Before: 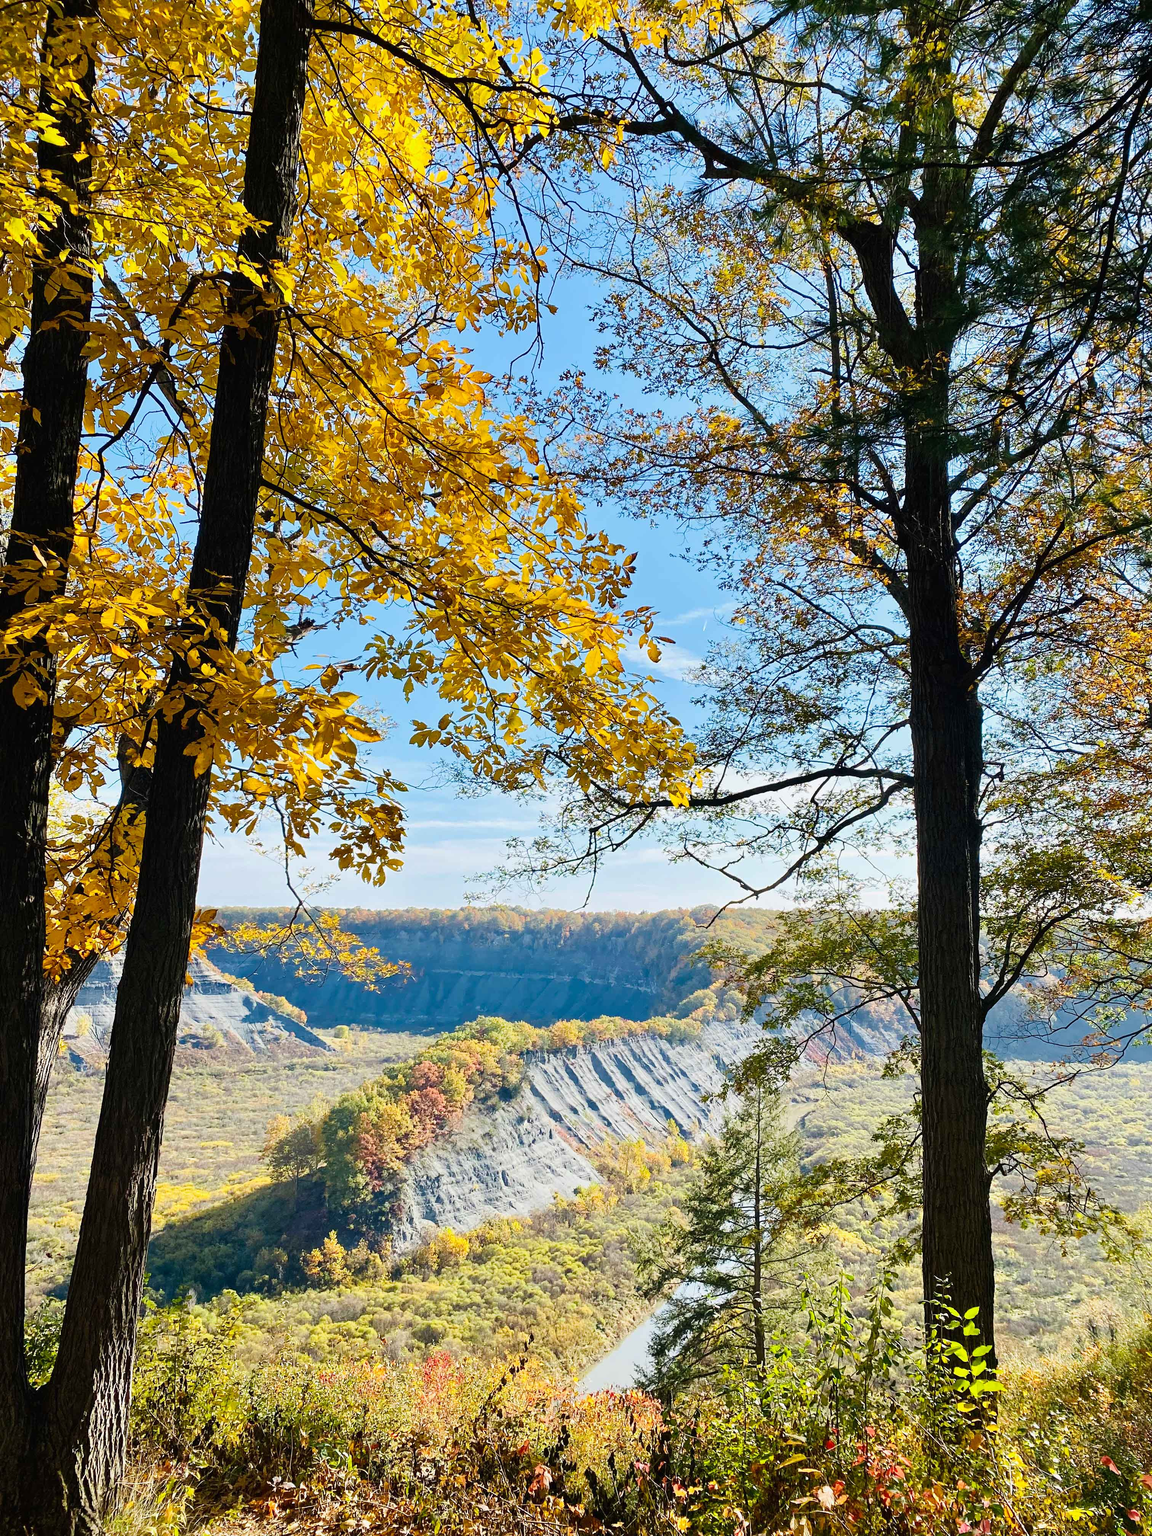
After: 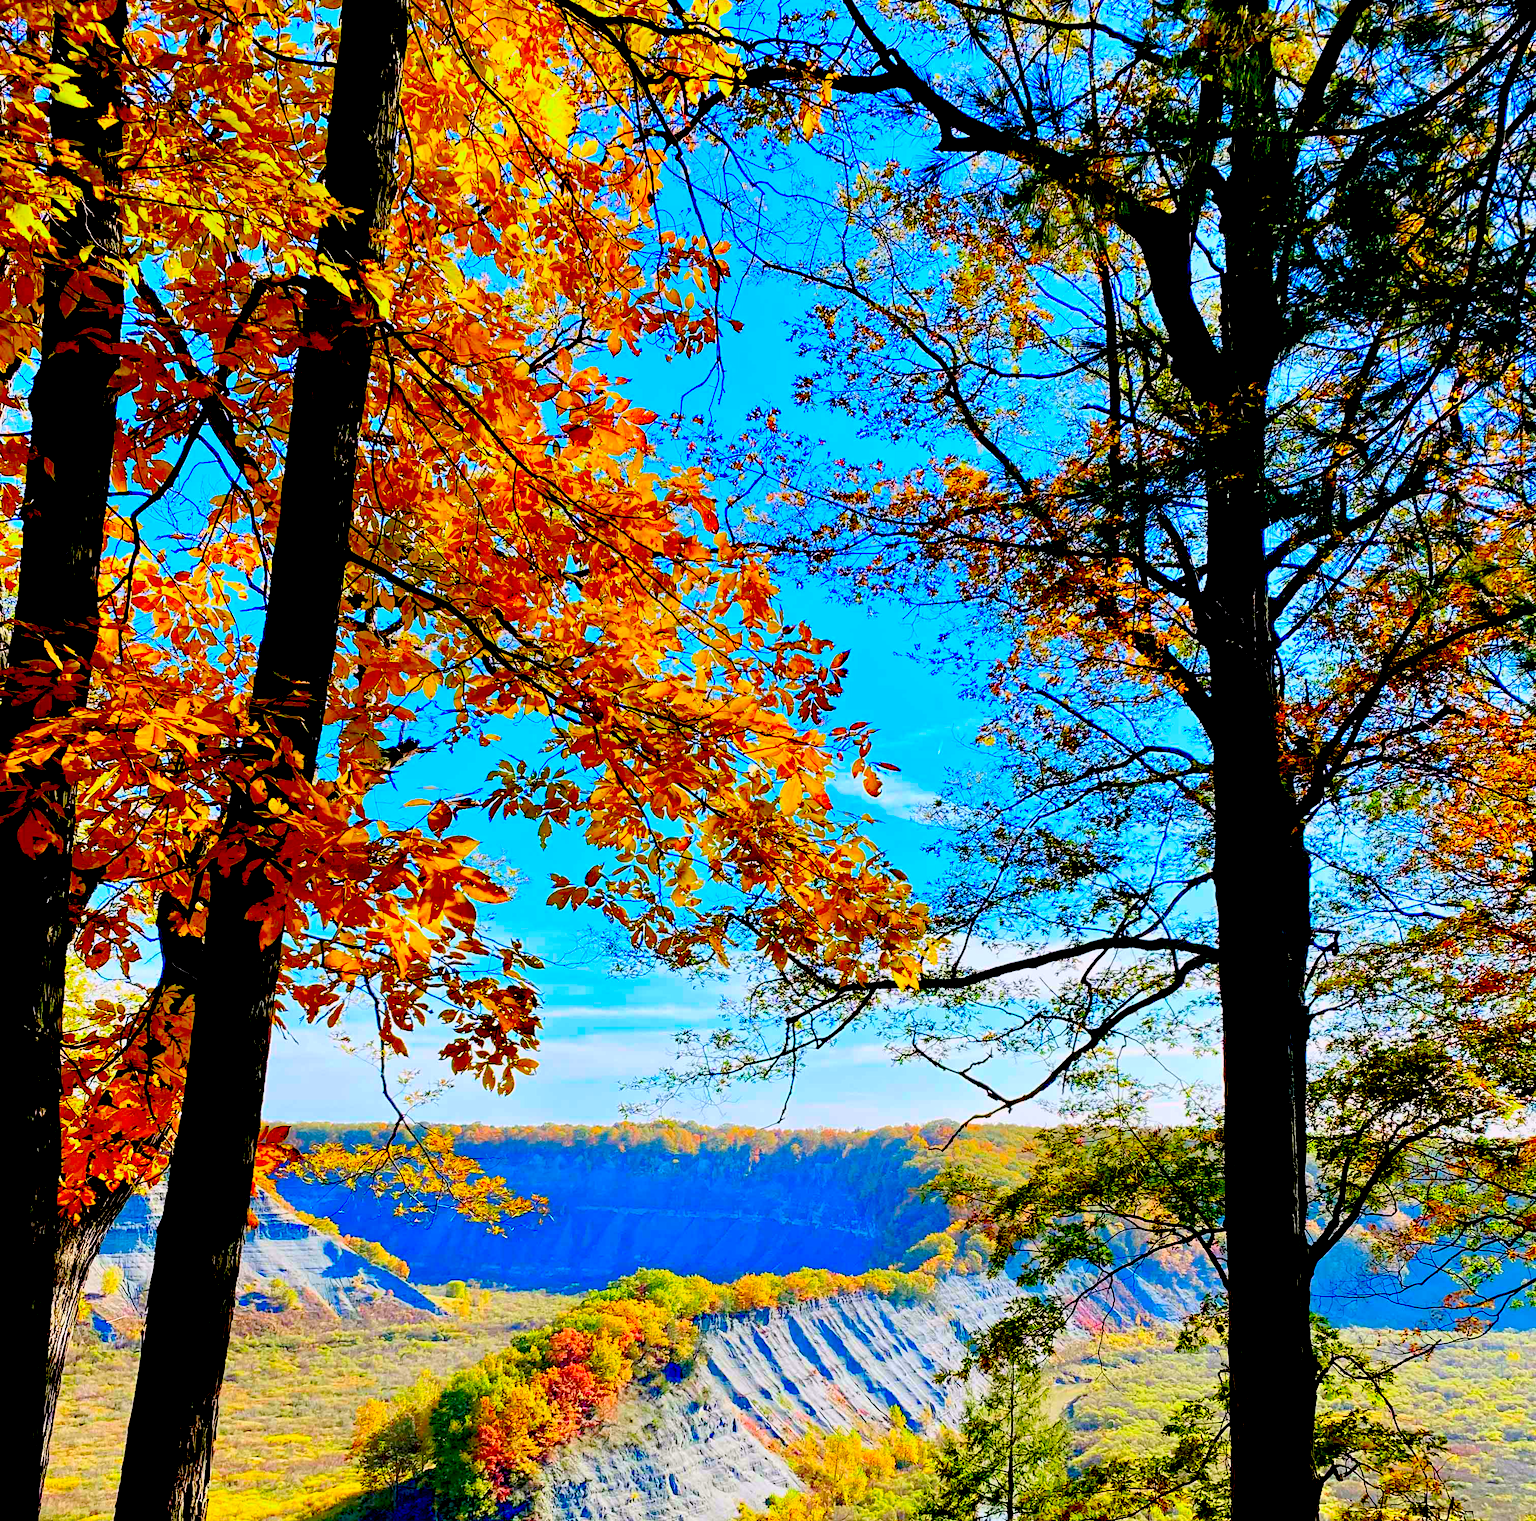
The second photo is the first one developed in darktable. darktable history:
crop: top 4.261%, bottom 21.423%
color correction: highlights a* 1.55, highlights b* -1.76, saturation 2.5
exposure: black level correction 0.058, compensate highlight preservation false
